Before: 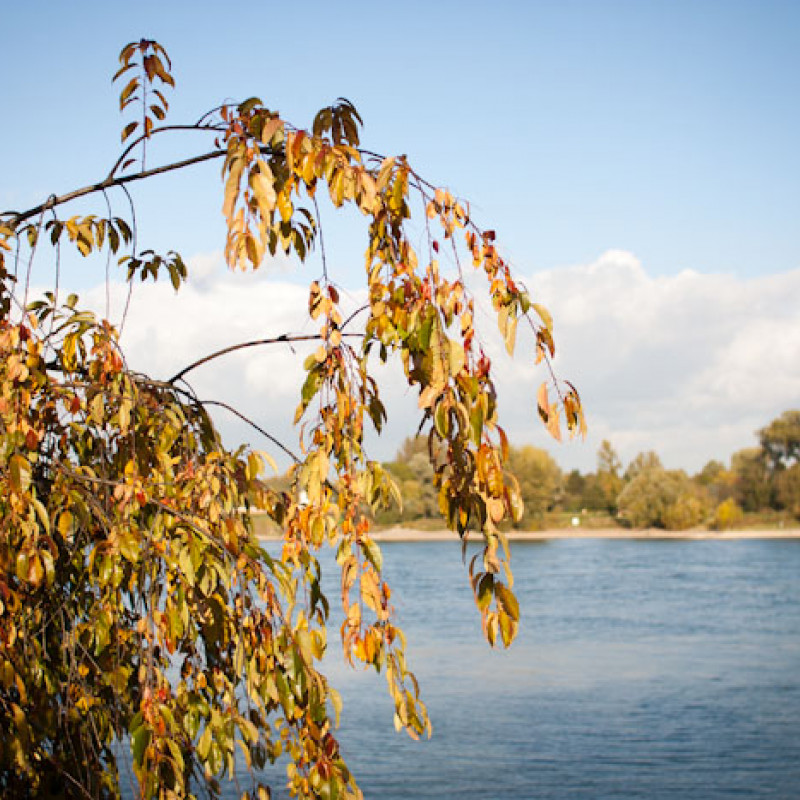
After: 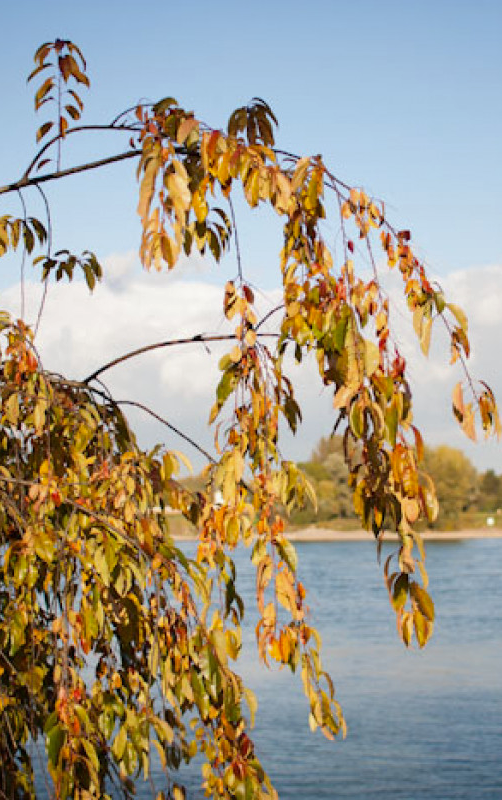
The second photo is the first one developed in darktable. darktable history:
crop: left 10.644%, right 26.528%
shadows and highlights: shadows -20, white point adjustment -2, highlights -35
